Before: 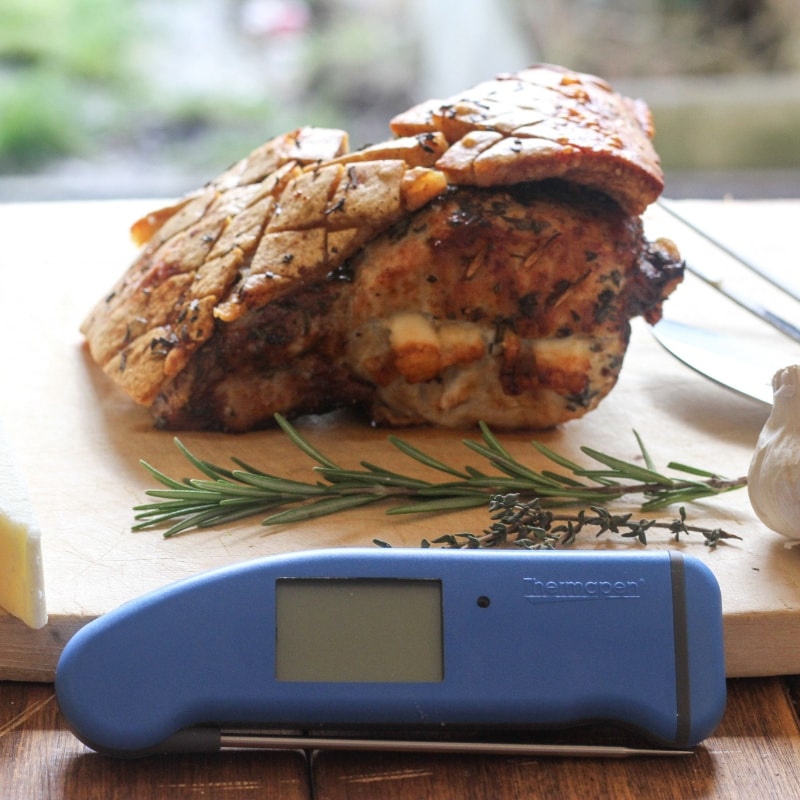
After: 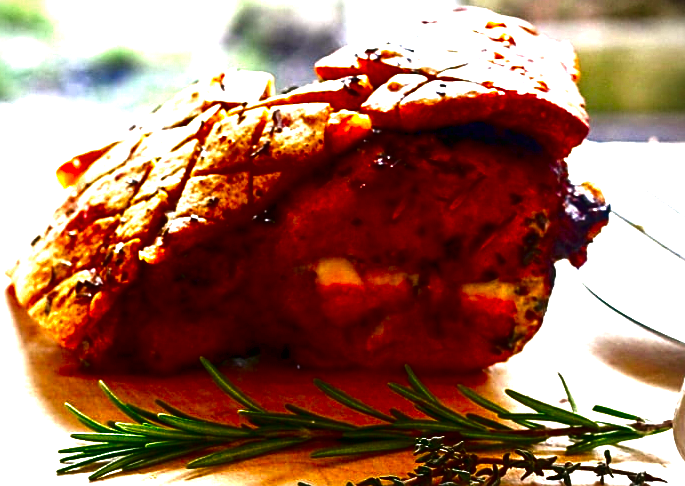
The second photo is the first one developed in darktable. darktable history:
crop and rotate: left 9.446%, top 7.235%, right 4.849%, bottom 31.898%
contrast brightness saturation: brightness -0.985, saturation 0.996
sharpen: on, module defaults
exposure: black level correction 0.001, exposure 1.118 EV, compensate exposure bias true, compensate highlight preservation false
tone equalizer: on, module defaults
color correction: highlights a* 3.18, highlights b* 1.66, saturation 1.2
vignetting: fall-off start 91.2%, brightness -0.575, unbound false
